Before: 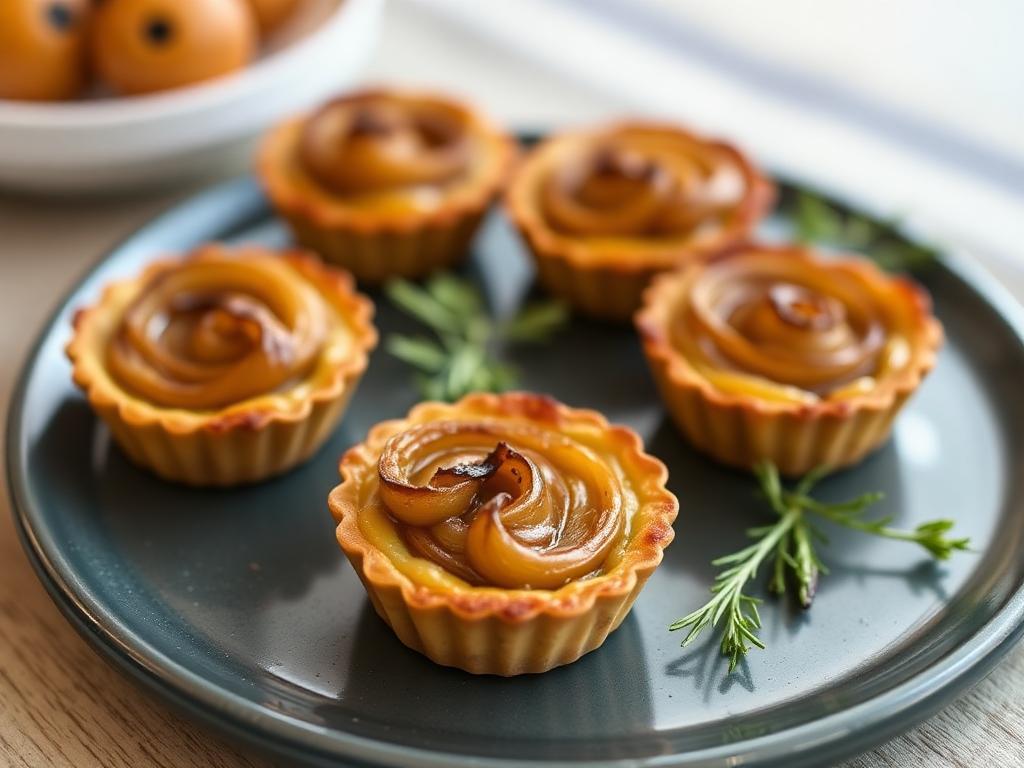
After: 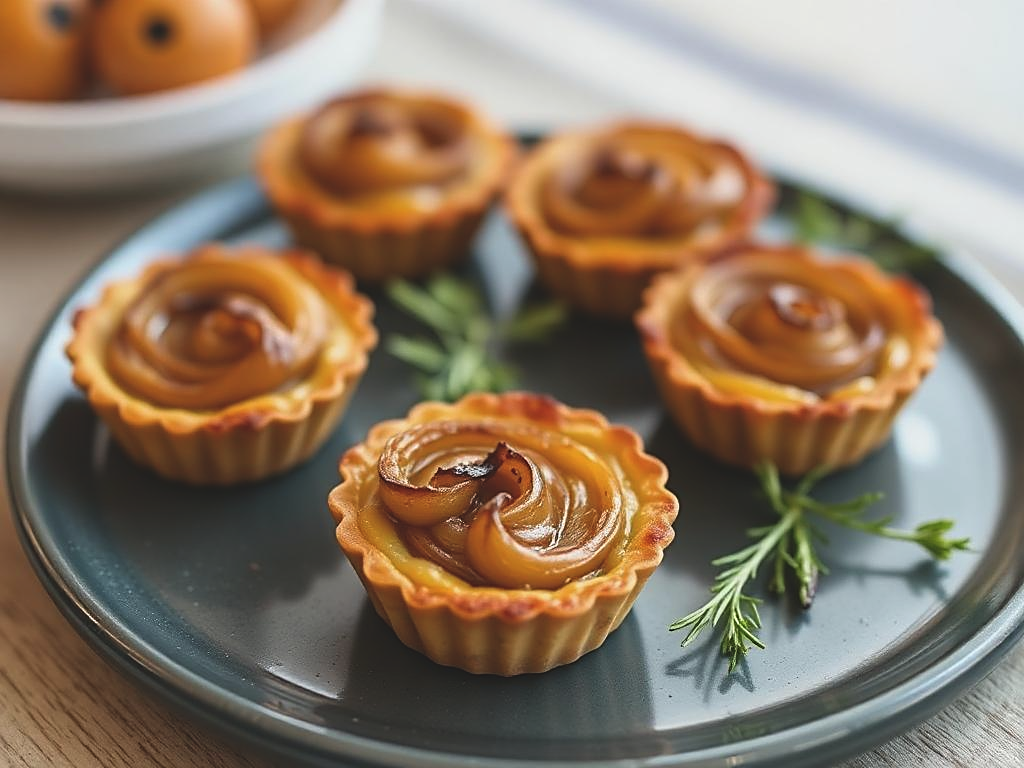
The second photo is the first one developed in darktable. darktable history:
exposure: black level correction -0.014, exposure -0.193 EV, compensate highlight preservation false
sharpen: on, module defaults
